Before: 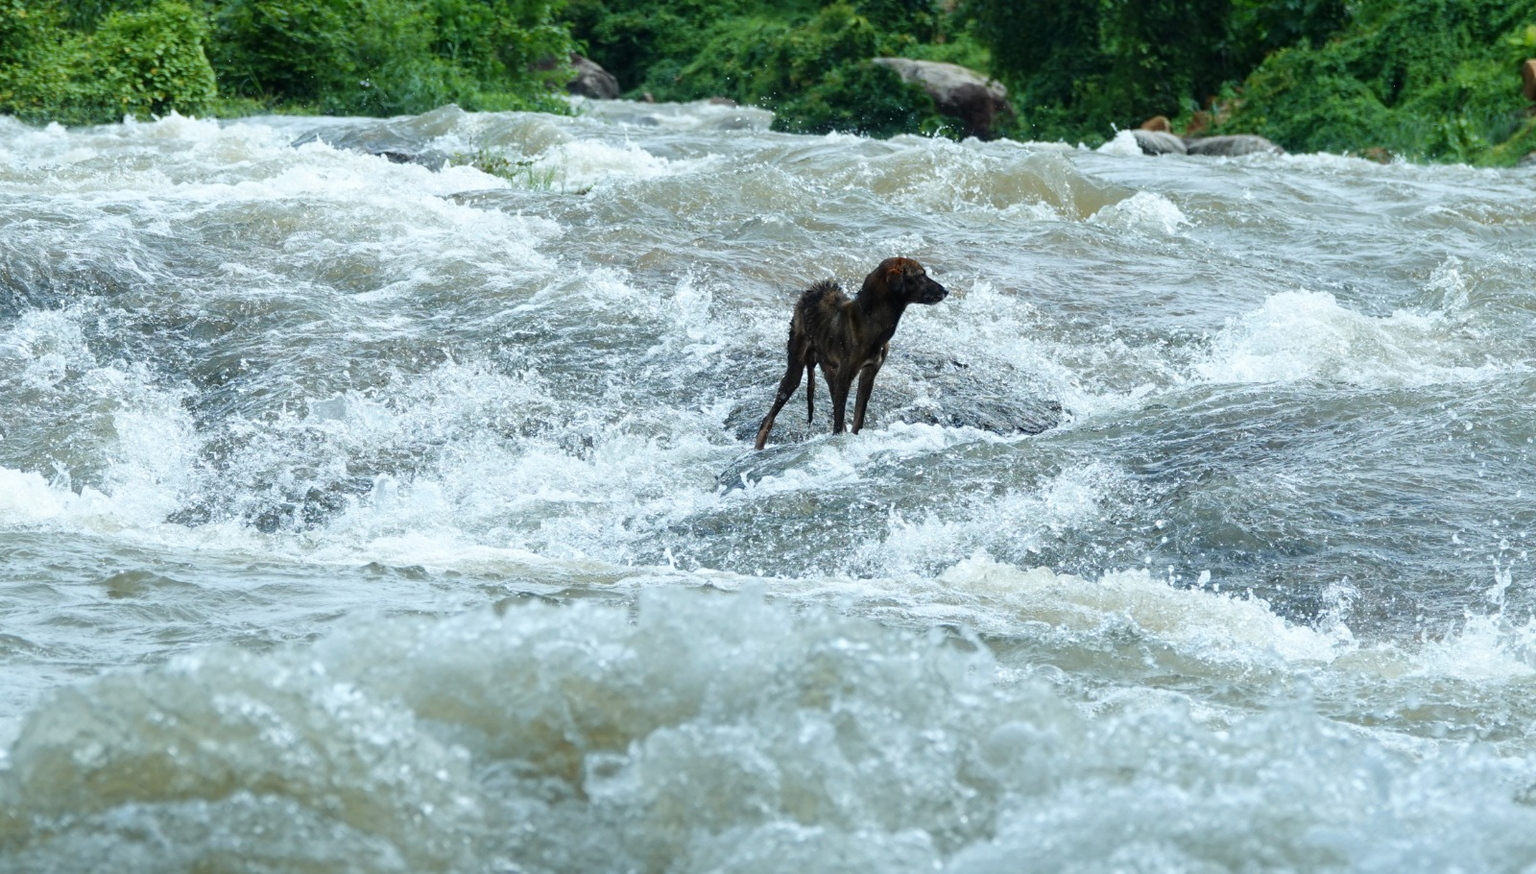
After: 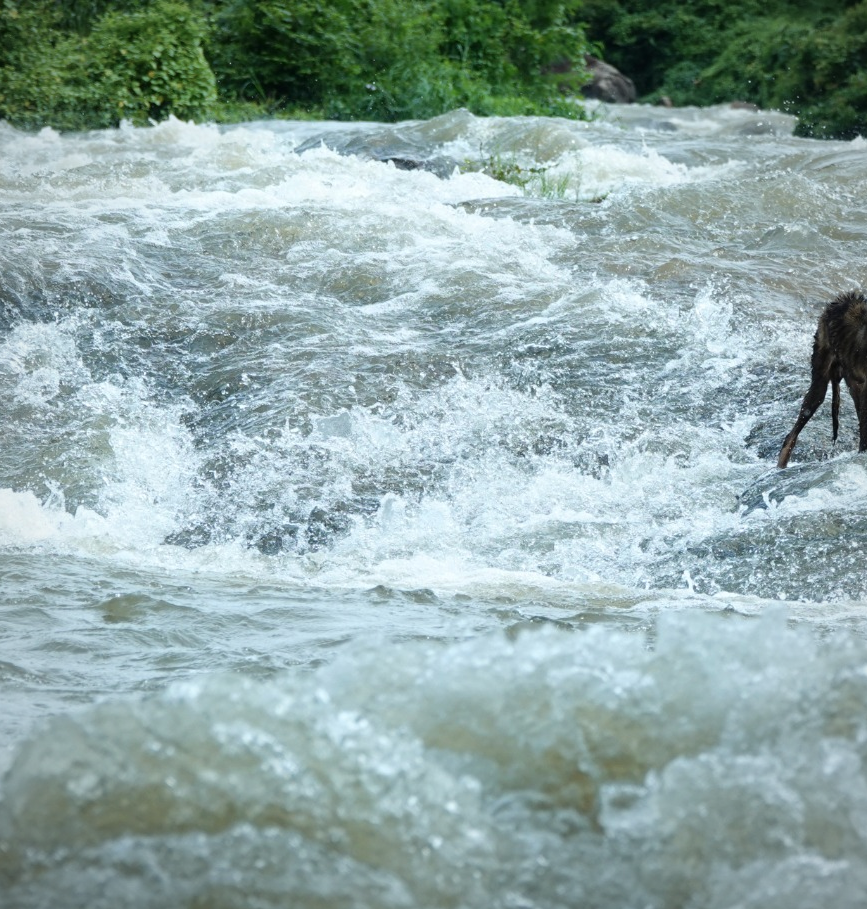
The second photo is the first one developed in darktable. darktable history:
vignetting: fall-off start 74.13%, fall-off radius 65.81%, brightness -0.415, saturation -0.309
crop: left 0.594%, right 45.165%, bottom 0.089%
